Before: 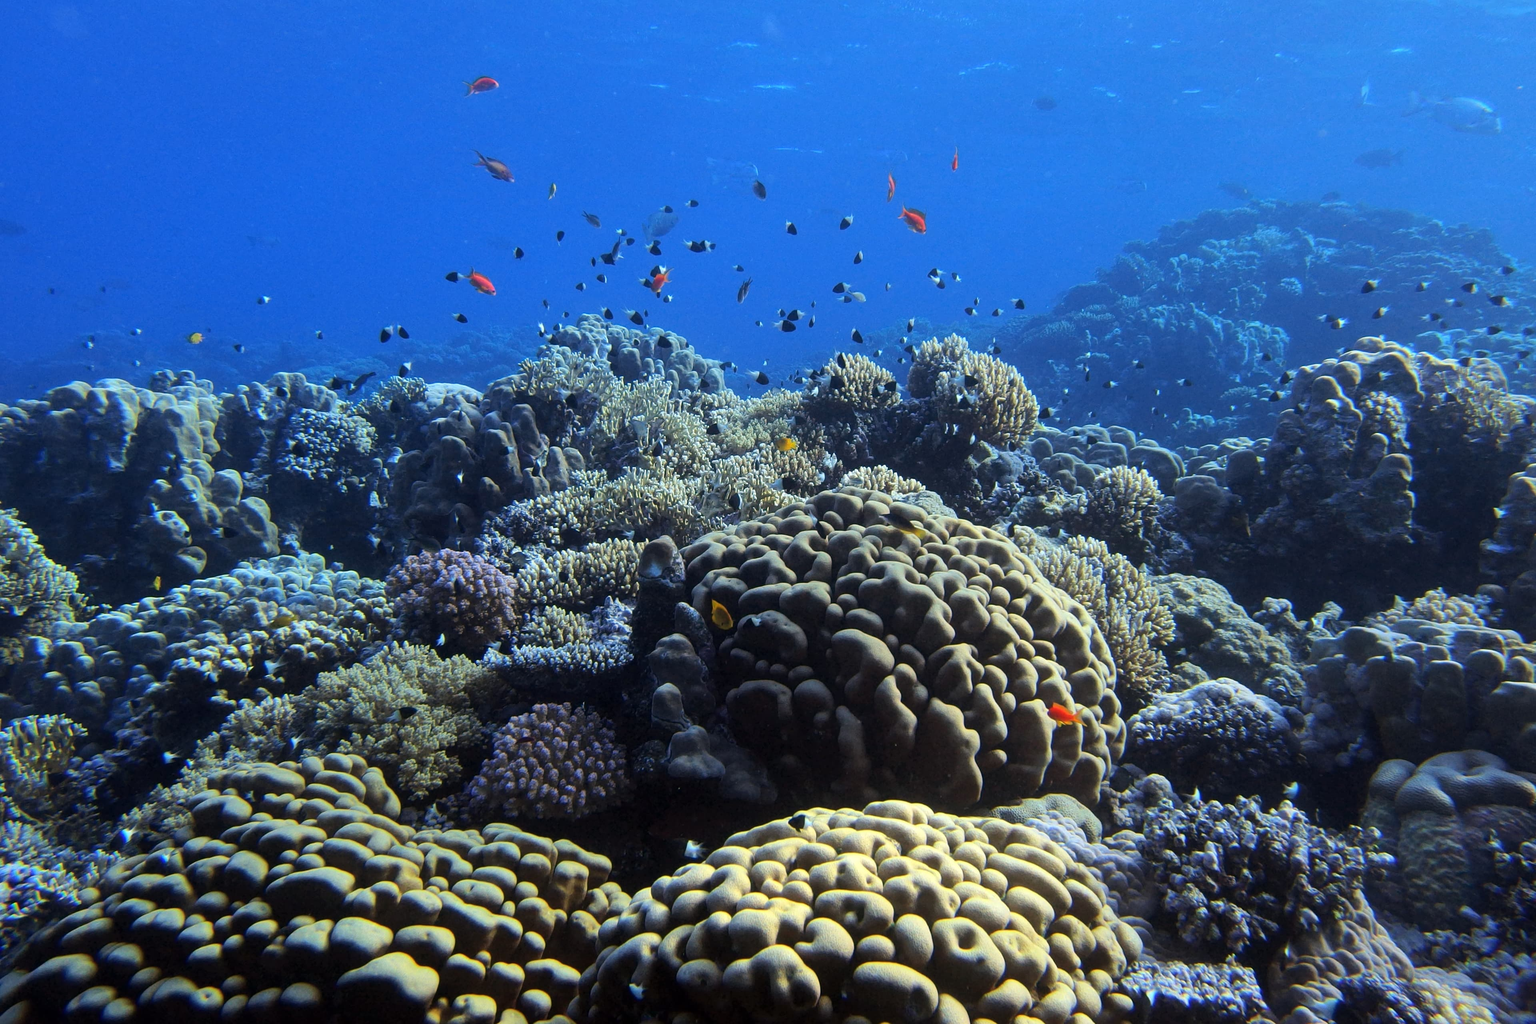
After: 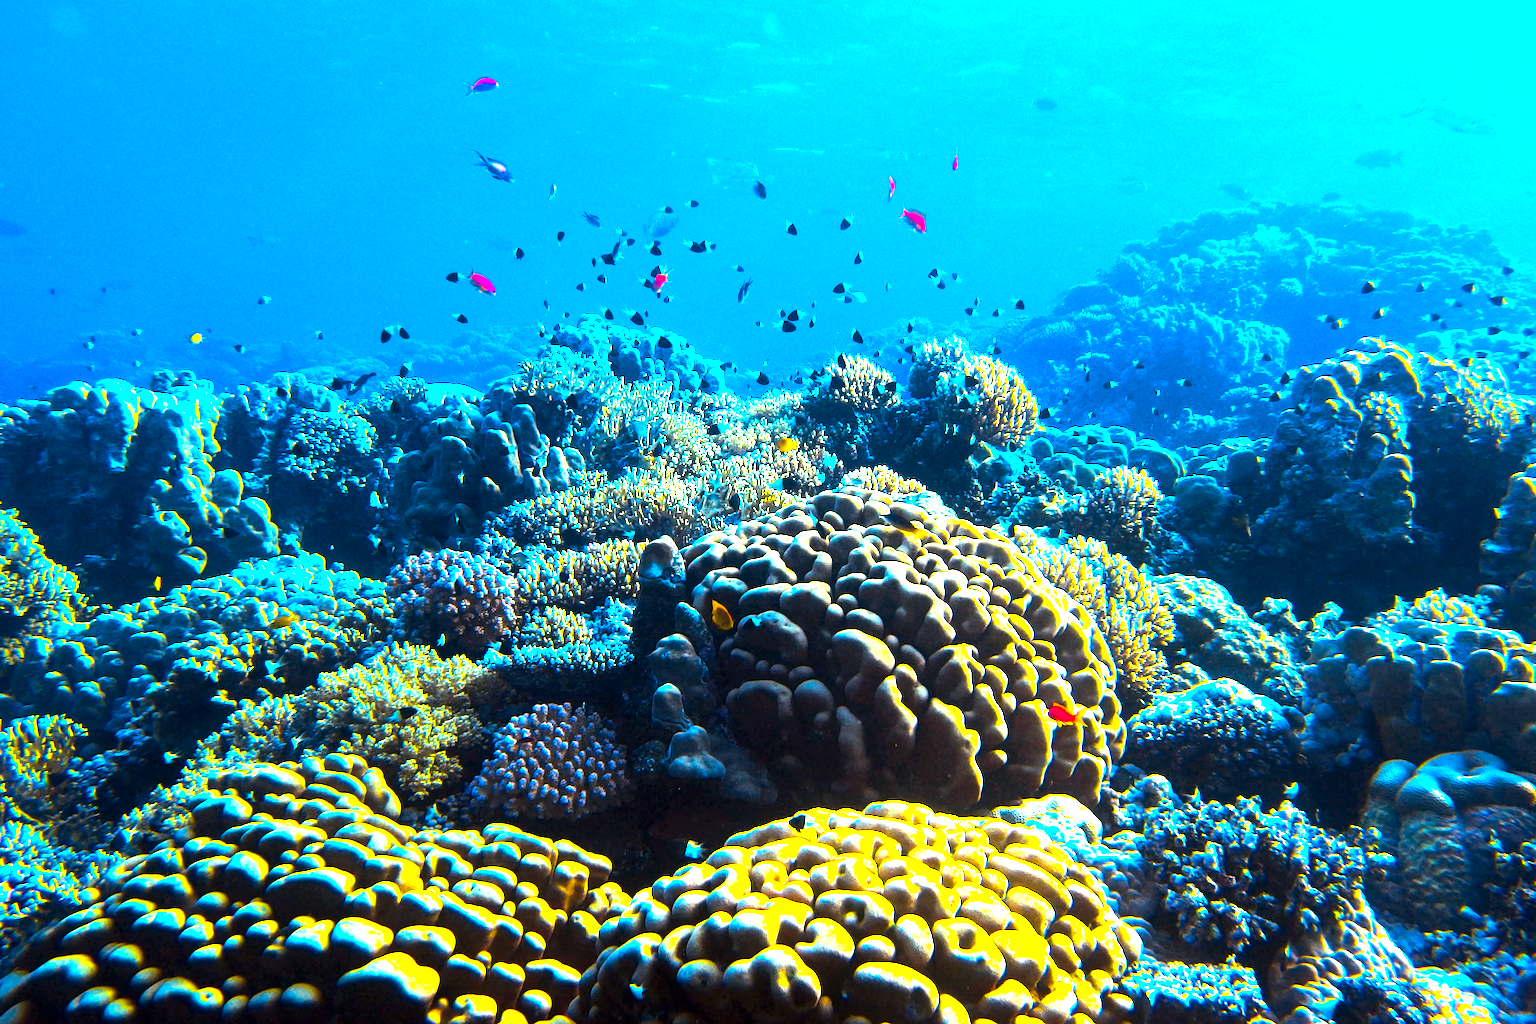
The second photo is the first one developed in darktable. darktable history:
color balance rgb: linear chroma grading › highlights 100%, linear chroma grading › global chroma 23.41%, perceptual saturation grading › global saturation 35.38%, hue shift -10.68°, perceptual brilliance grading › highlights 47.25%, perceptual brilliance grading › mid-tones 22.2%, perceptual brilliance grading › shadows -5.93%
exposure: black level correction 0, exposure 0.7 EV, compensate exposure bias true, compensate highlight preservation false
